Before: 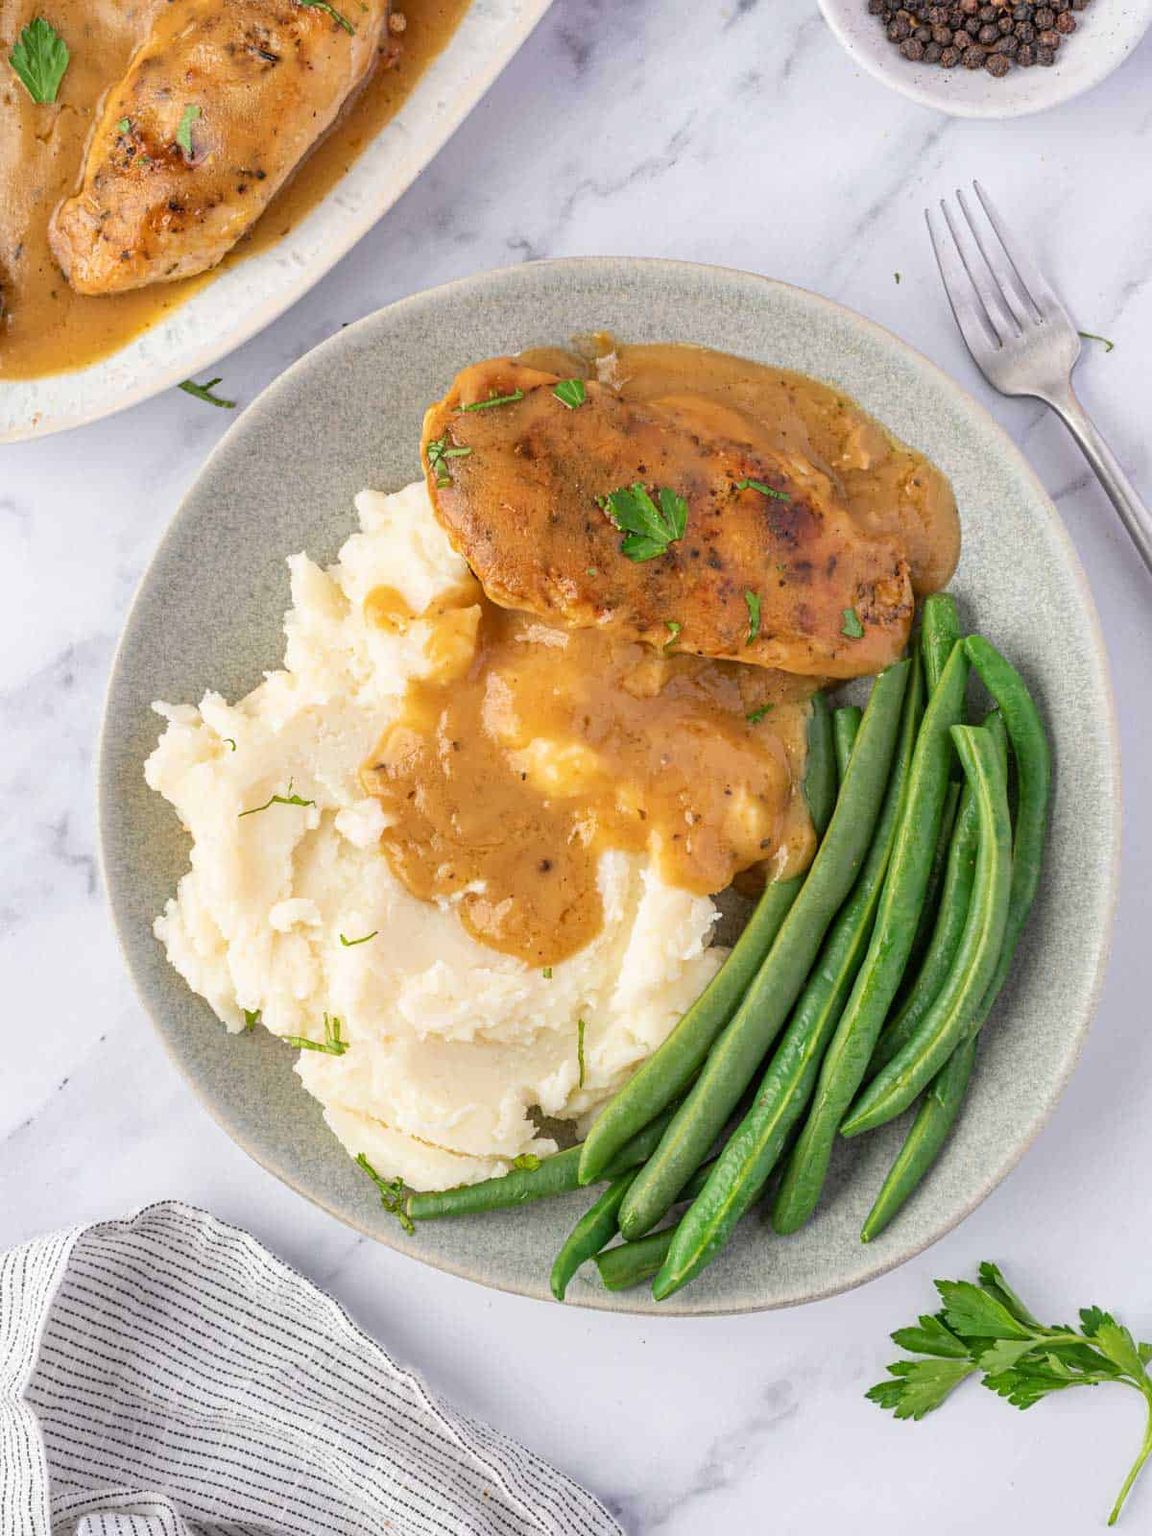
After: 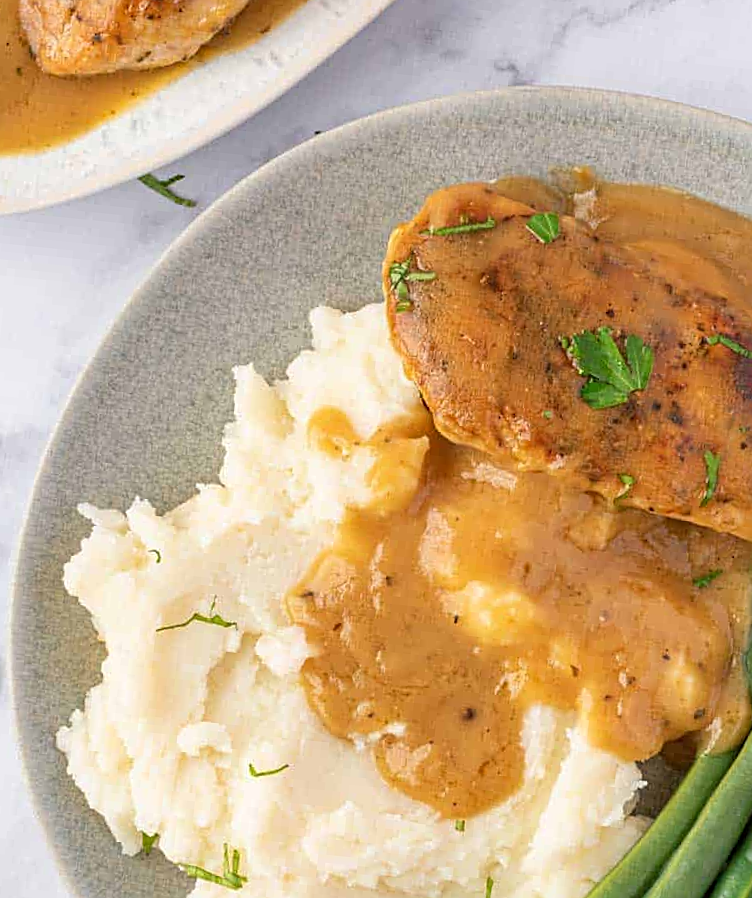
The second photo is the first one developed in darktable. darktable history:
crop and rotate: angle -5.73°, left 2.044%, top 6.638%, right 27.183%, bottom 30.045%
sharpen: on, module defaults
